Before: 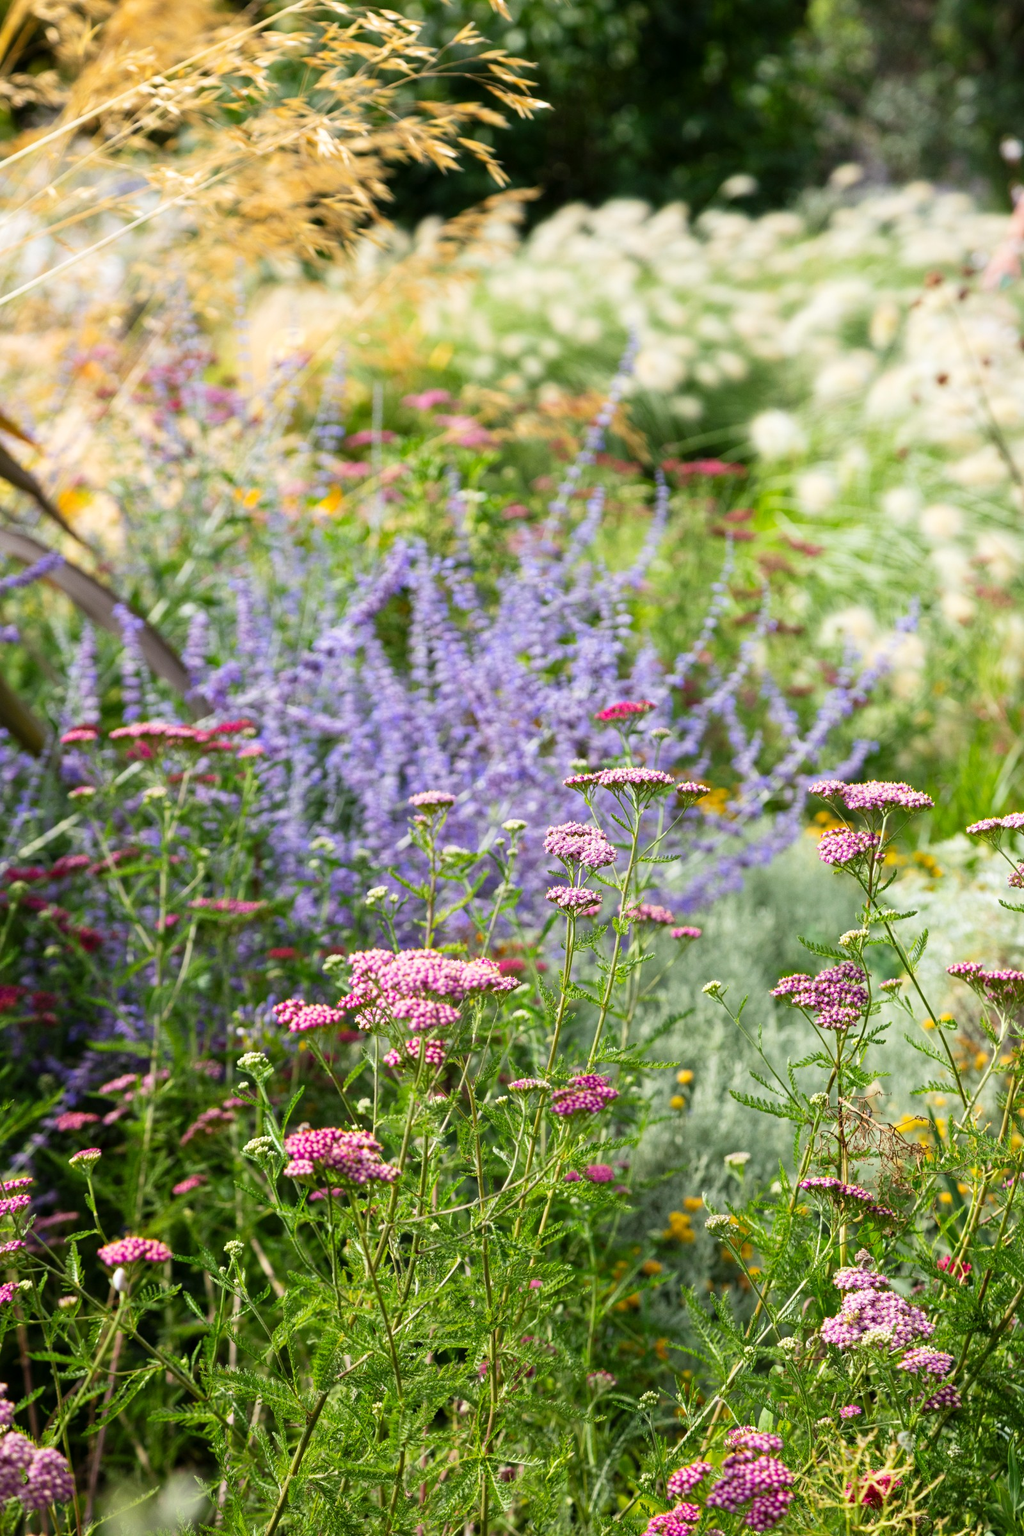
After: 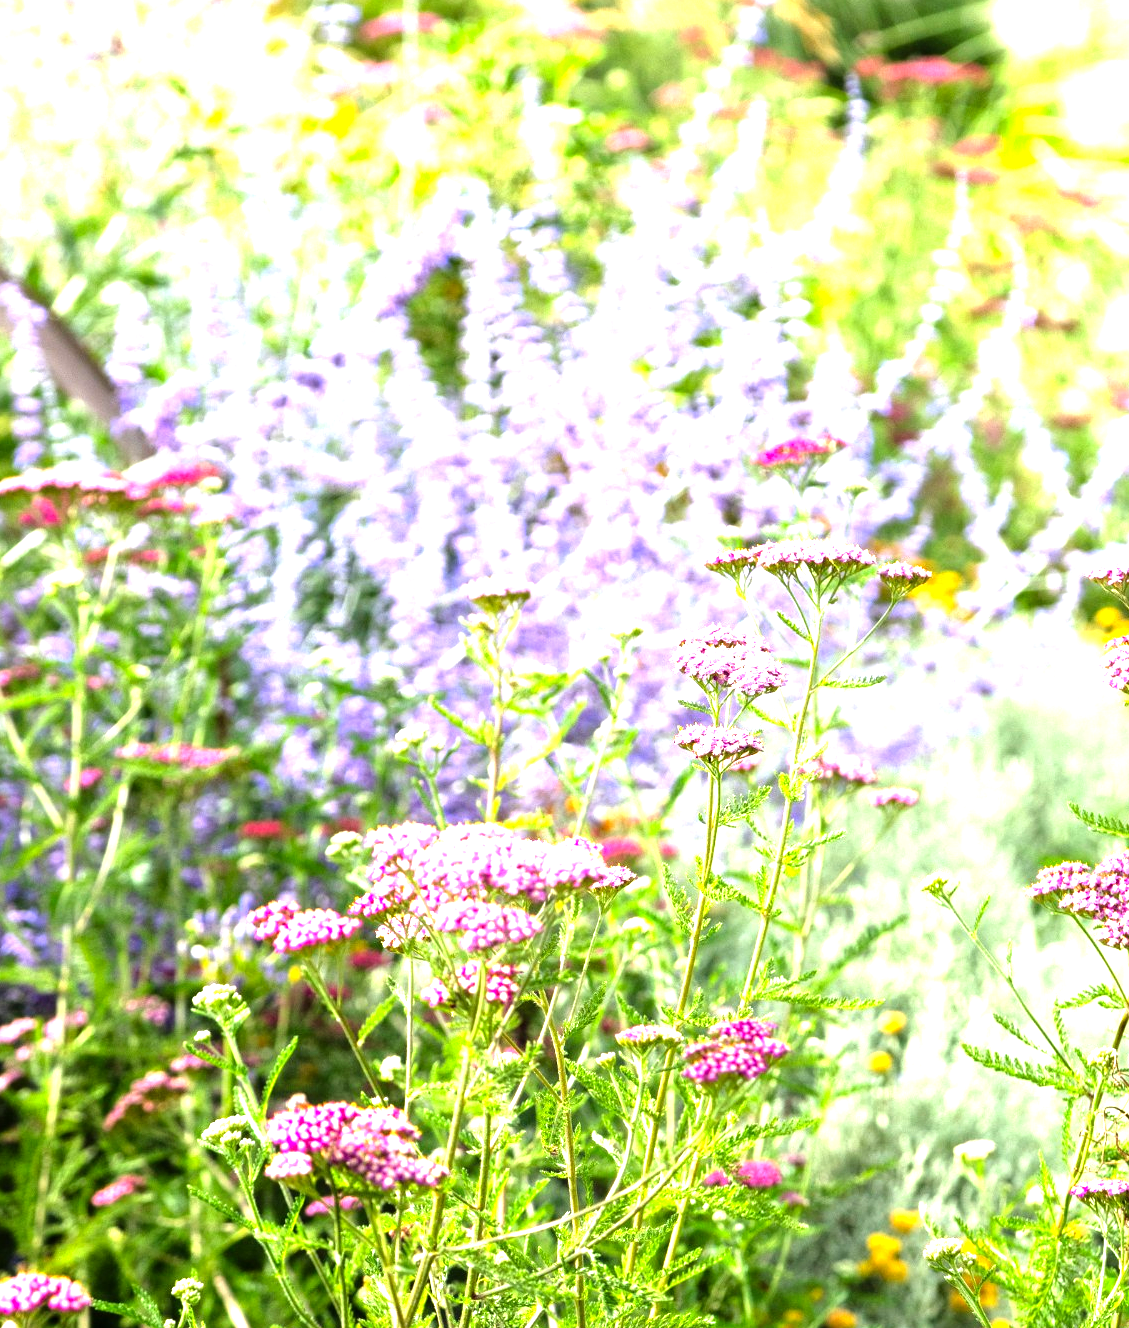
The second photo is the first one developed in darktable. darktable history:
exposure: exposure 0.464 EV, compensate highlight preservation false
tone equalizer: -8 EV -0.764 EV, -7 EV -0.73 EV, -6 EV -0.581 EV, -5 EV -0.364 EV, -3 EV 0.377 EV, -2 EV 0.6 EV, -1 EV 0.681 EV, +0 EV 0.769 EV
levels: levels [0, 0.43, 0.859]
crop: left 11.133%, top 27.533%, right 18.294%, bottom 17.114%
